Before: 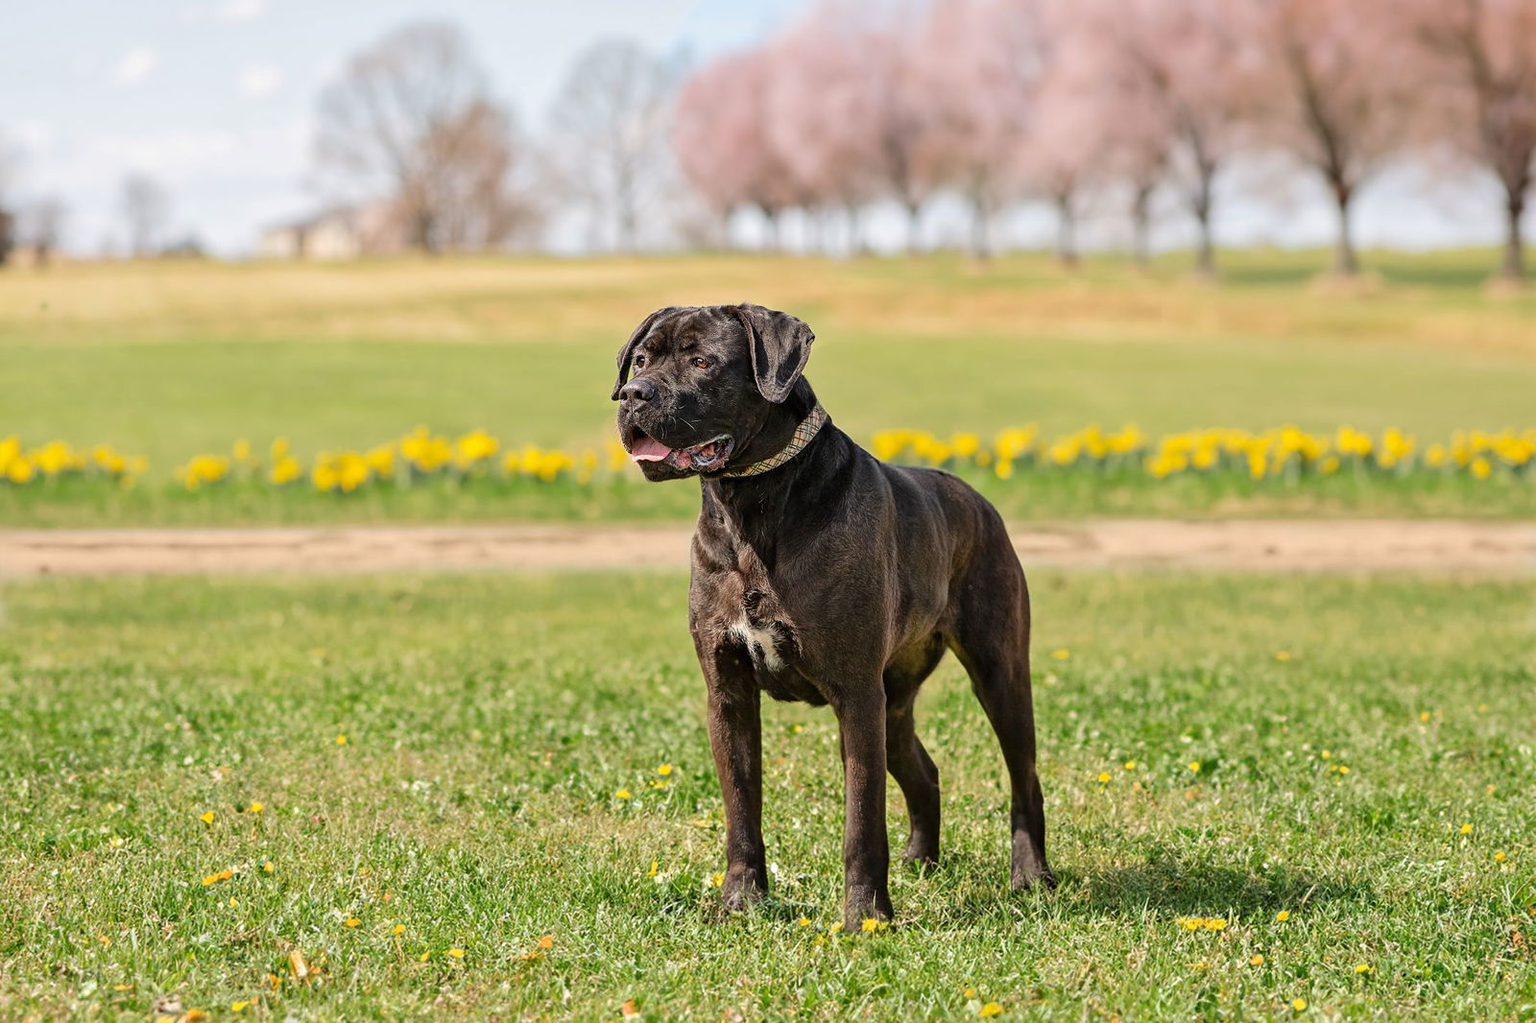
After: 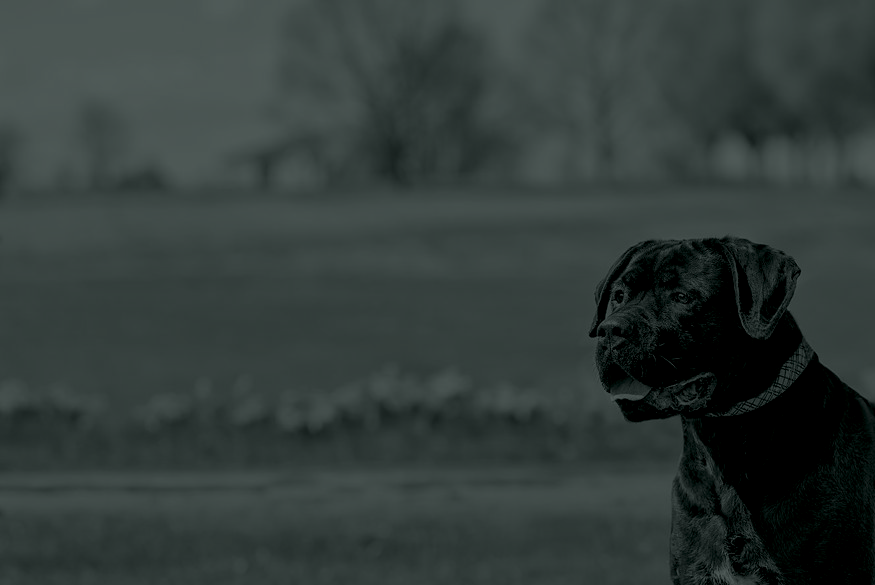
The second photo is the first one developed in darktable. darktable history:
colorize: hue 90°, saturation 19%, lightness 1.59%, version 1
crop and rotate: left 3.047%, top 7.509%, right 42.236%, bottom 37.598%
